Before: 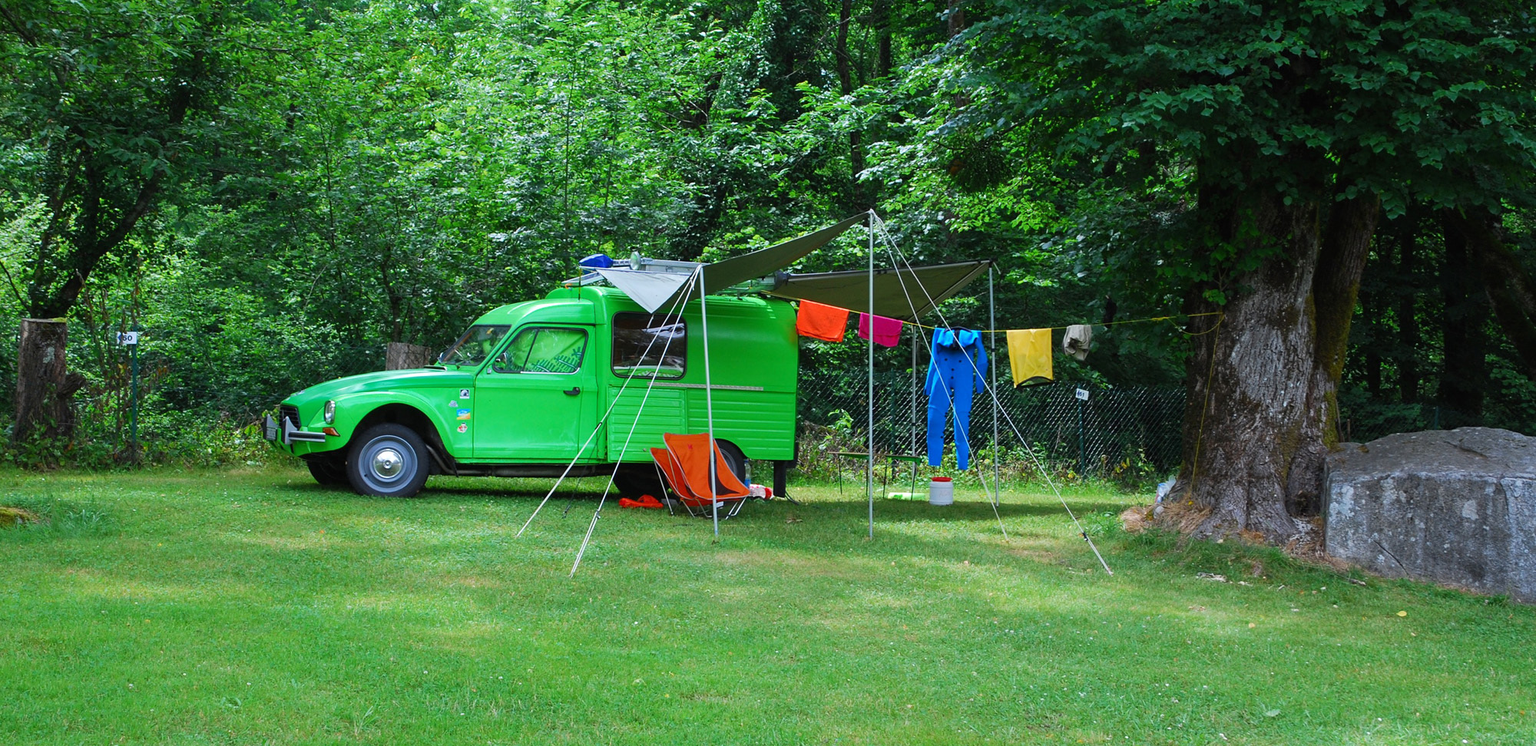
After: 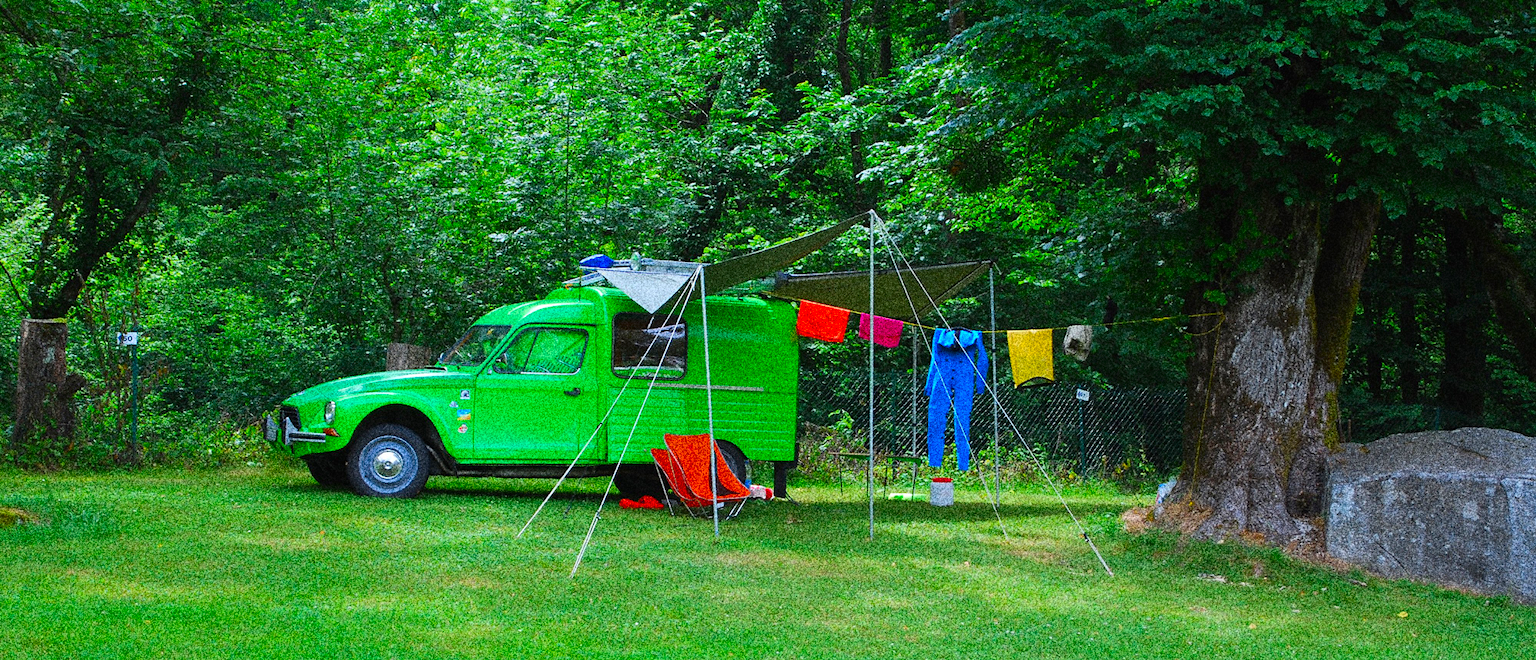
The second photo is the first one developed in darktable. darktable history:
crop and rotate: top 0%, bottom 11.49%
color correction: saturation 1.34
grain: coarseness 30.02 ISO, strength 100%
